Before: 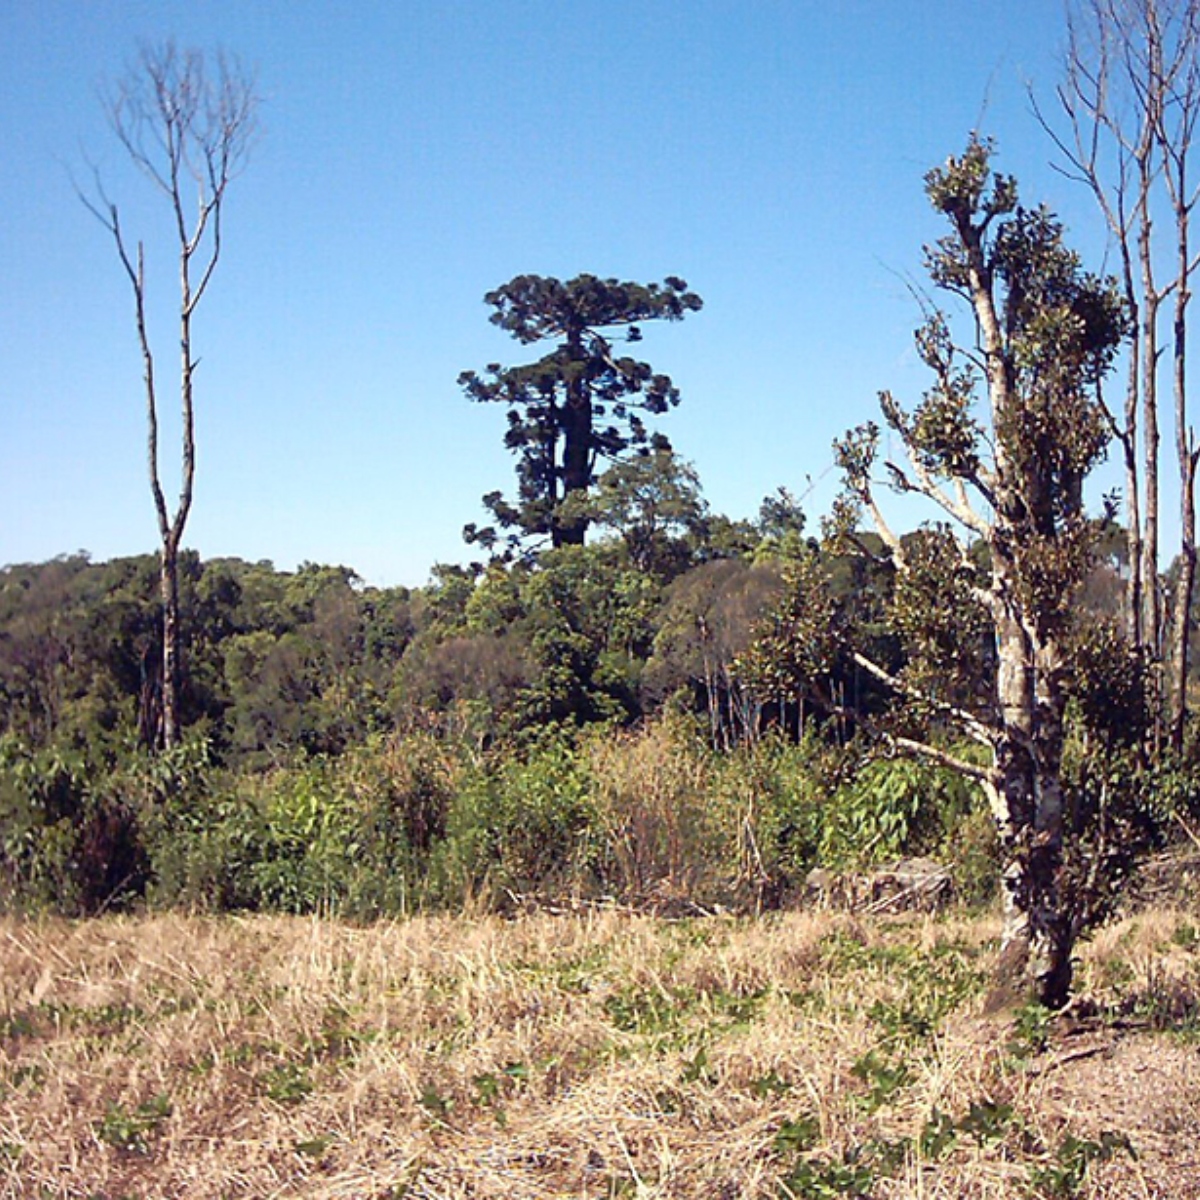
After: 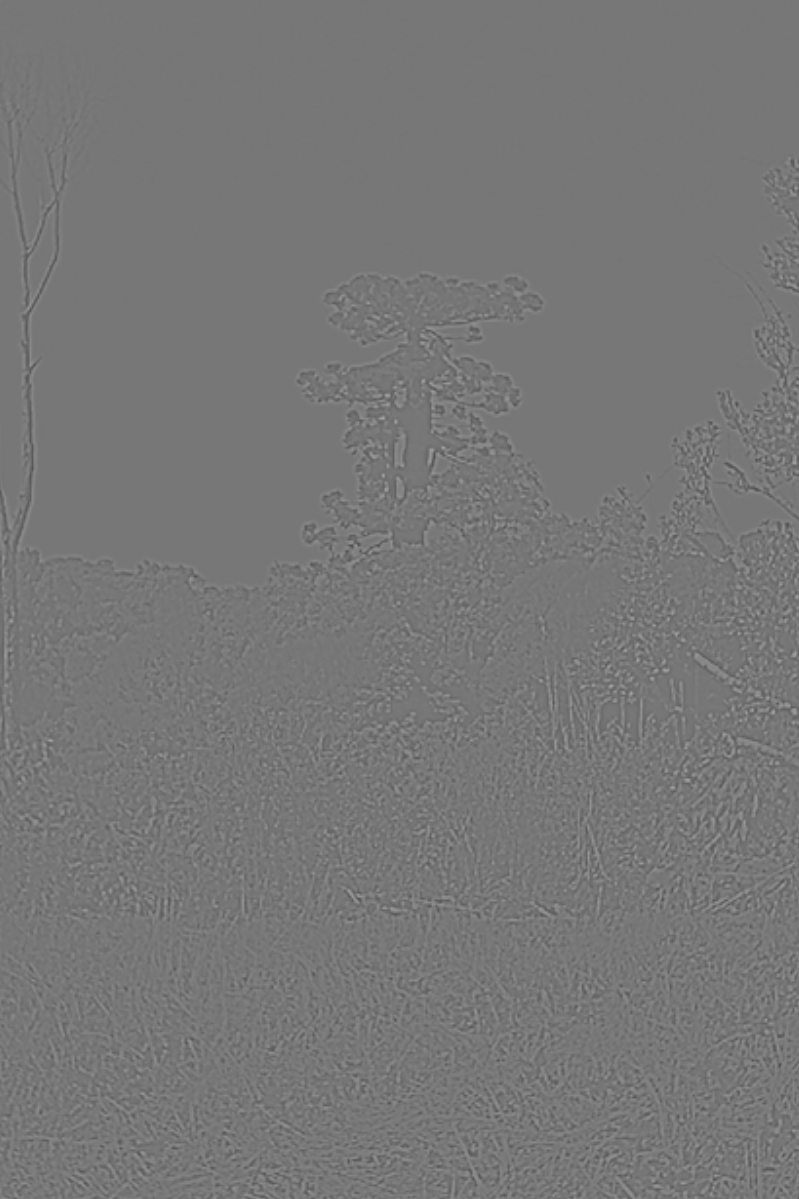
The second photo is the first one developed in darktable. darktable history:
color balance rgb: perceptual saturation grading › global saturation 30%, global vibrance 20%
highpass: sharpness 5.84%, contrast boost 8.44%
crop and rotate: left 13.342%, right 19.991%
